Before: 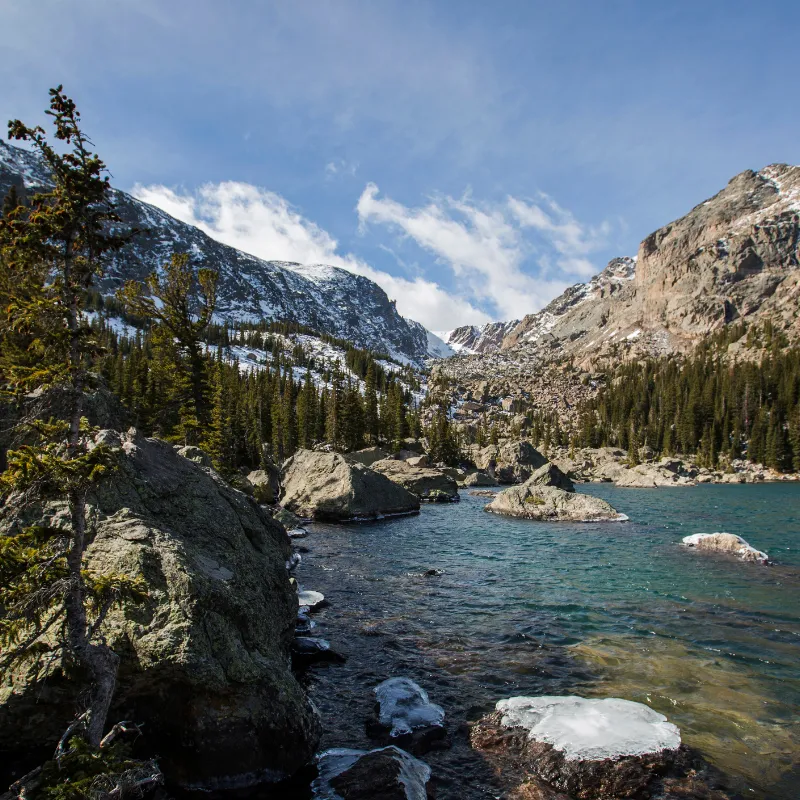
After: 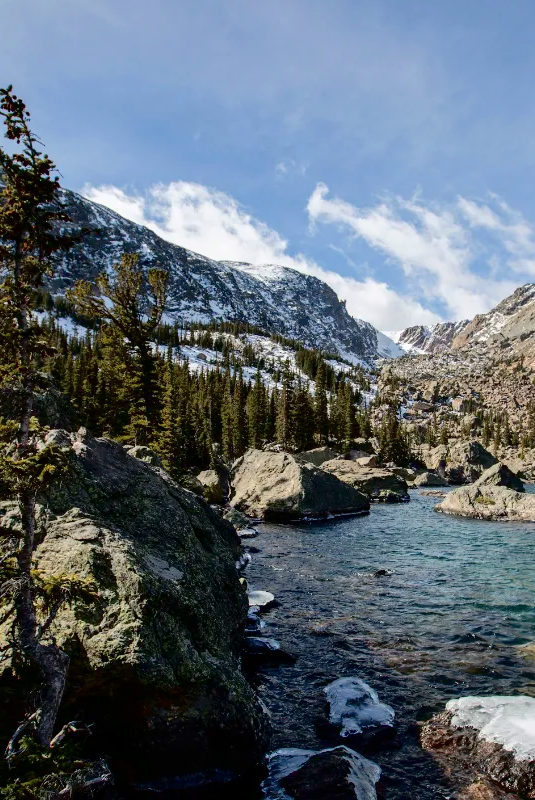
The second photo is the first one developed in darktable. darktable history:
tone curve: curves: ch0 [(0, 0) (0.003, 0) (0.011, 0.002) (0.025, 0.004) (0.044, 0.007) (0.069, 0.015) (0.1, 0.025) (0.136, 0.04) (0.177, 0.09) (0.224, 0.152) (0.277, 0.239) (0.335, 0.335) (0.399, 0.43) (0.468, 0.524) (0.543, 0.621) (0.623, 0.712) (0.709, 0.792) (0.801, 0.871) (0.898, 0.951) (1, 1)], color space Lab, independent channels, preserve colors none
shadows and highlights: on, module defaults
crop and rotate: left 6.322%, right 26.747%
